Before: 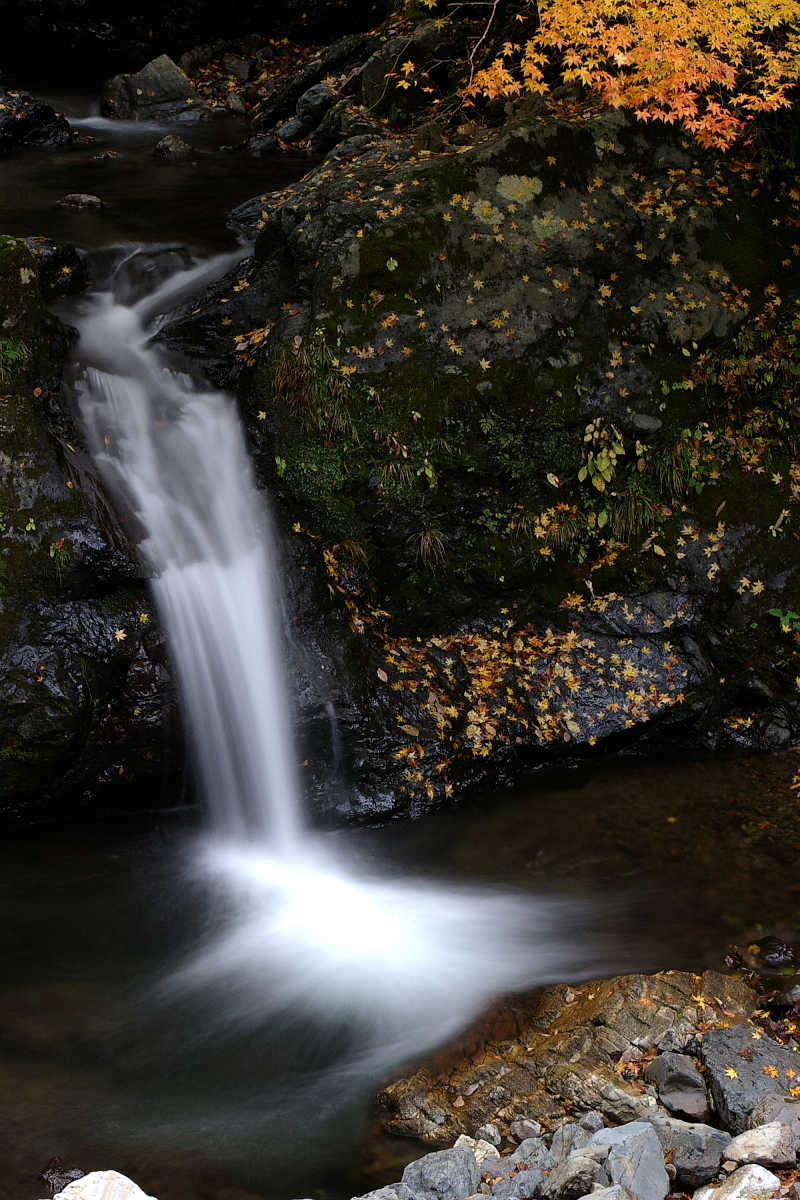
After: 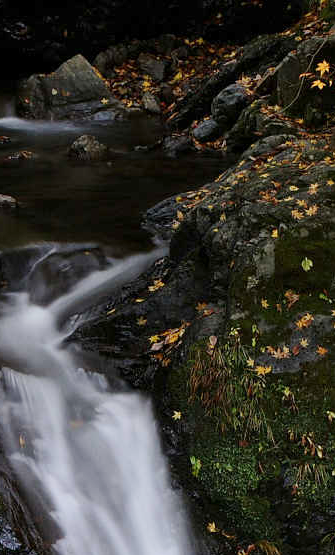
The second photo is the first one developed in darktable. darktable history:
crop and rotate: left 10.817%, top 0.062%, right 47.194%, bottom 53.626%
base curve: curves: ch0 [(0, 0) (0.204, 0.334) (0.55, 0.733) (1, 1)], preserve colors none
